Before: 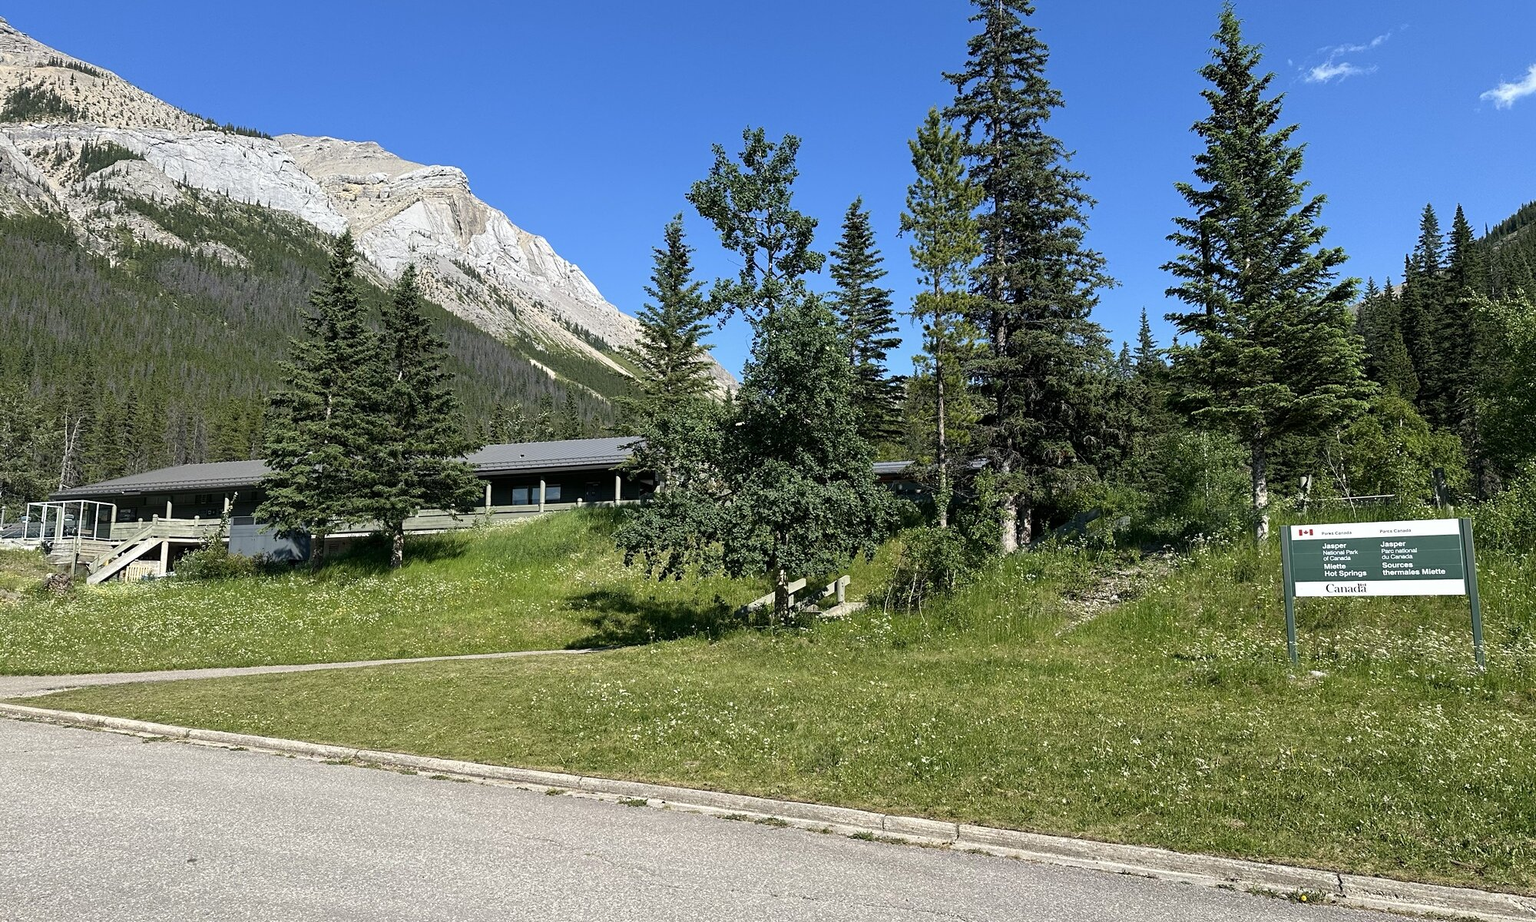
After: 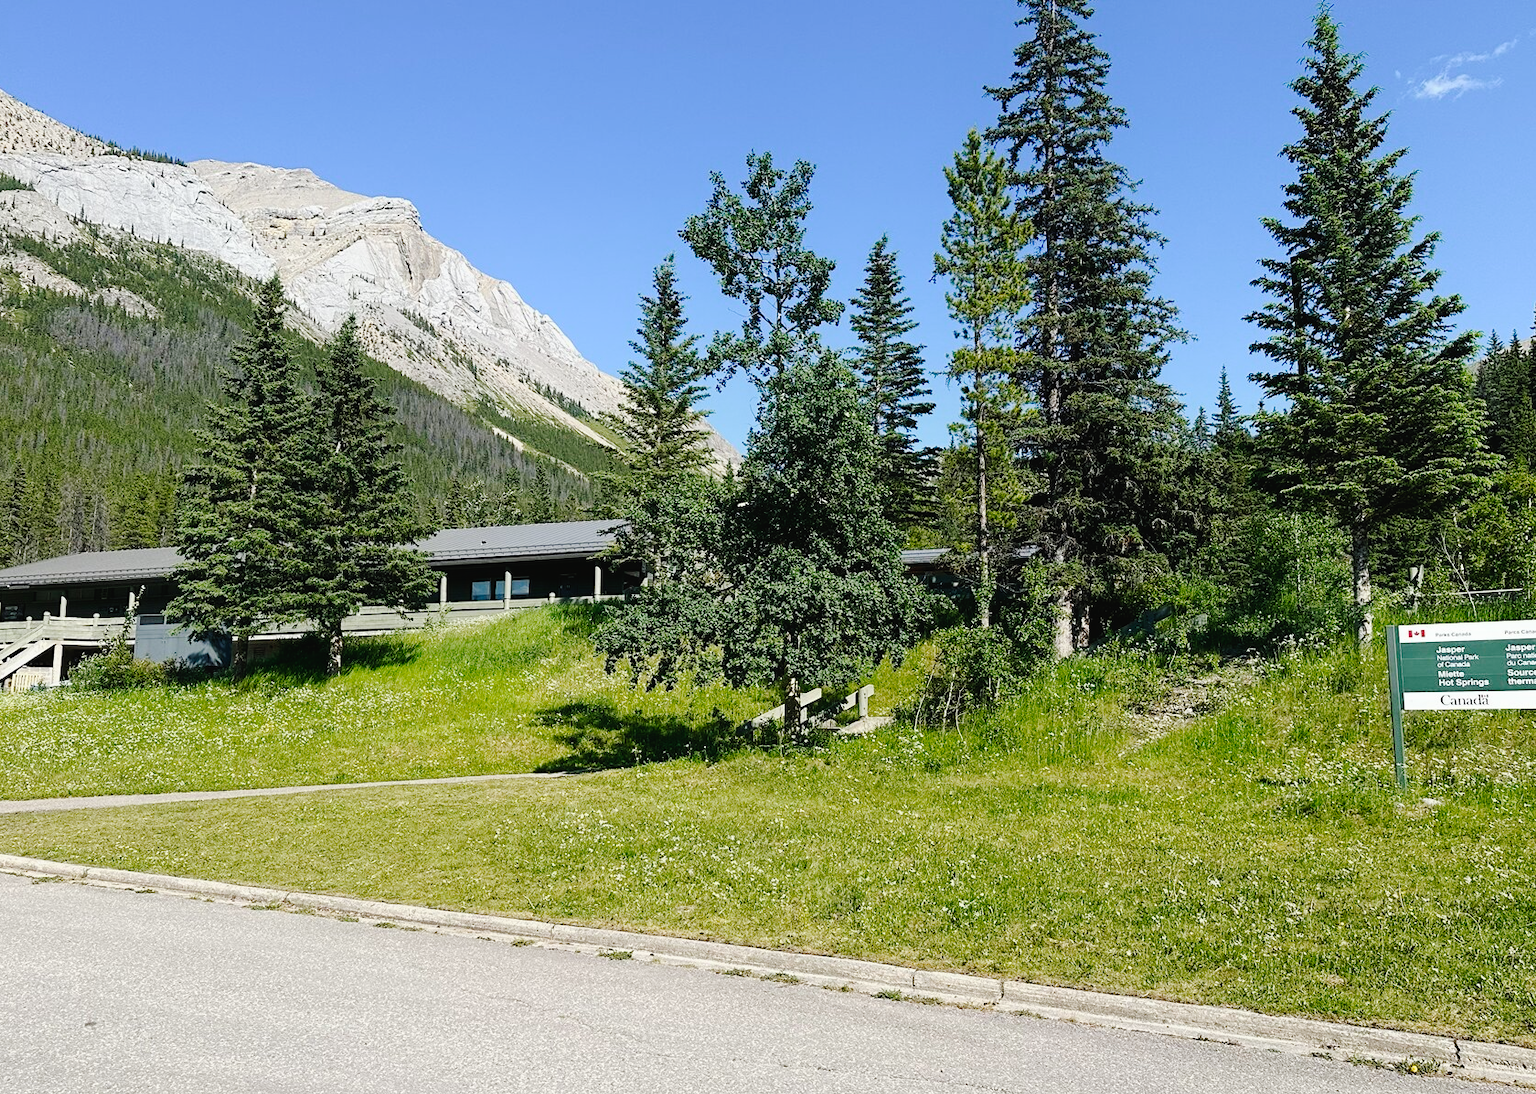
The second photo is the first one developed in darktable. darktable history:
crop: left 7.598%, right 7.873%
tone curve: curves: ch0 [(0, 0) (0.003, 0.019) (0.011, 0.021) (0.025, 0.023) (0.044, 0.026) (0.069, 0.037) (0.1, 0.059) (0.136, 0.088) (0.177, 0.138) (0.224, 0.199) (0.277, 0.279) (0.335, 0.376) (0.399, 0.481) (0.468, 0.581) (0.543, 0.658) (0.623, 0.735) (0.709, 0.8) (0.801, 0.861) (0.898, 0.928) (1, 1)], preserve colors none
contrast equalizer: octaves 7, y [[0.6 ×6], [0.55 ×6], [0 ×6], [0 ×6], [0 ×6]], mix -0.3
